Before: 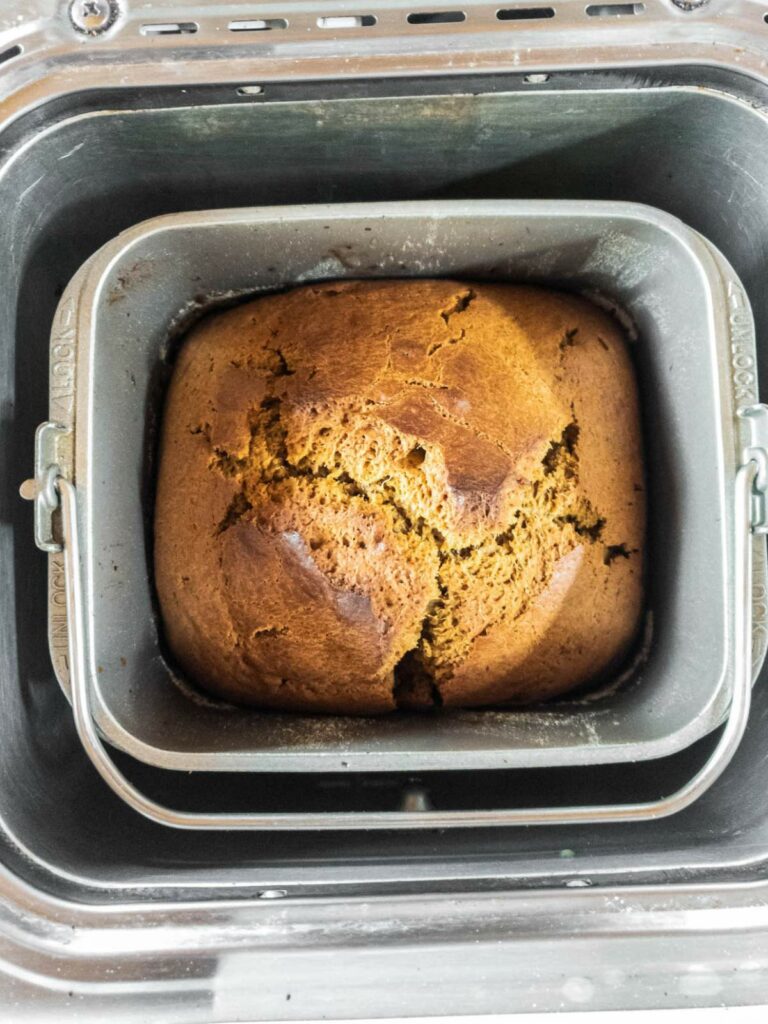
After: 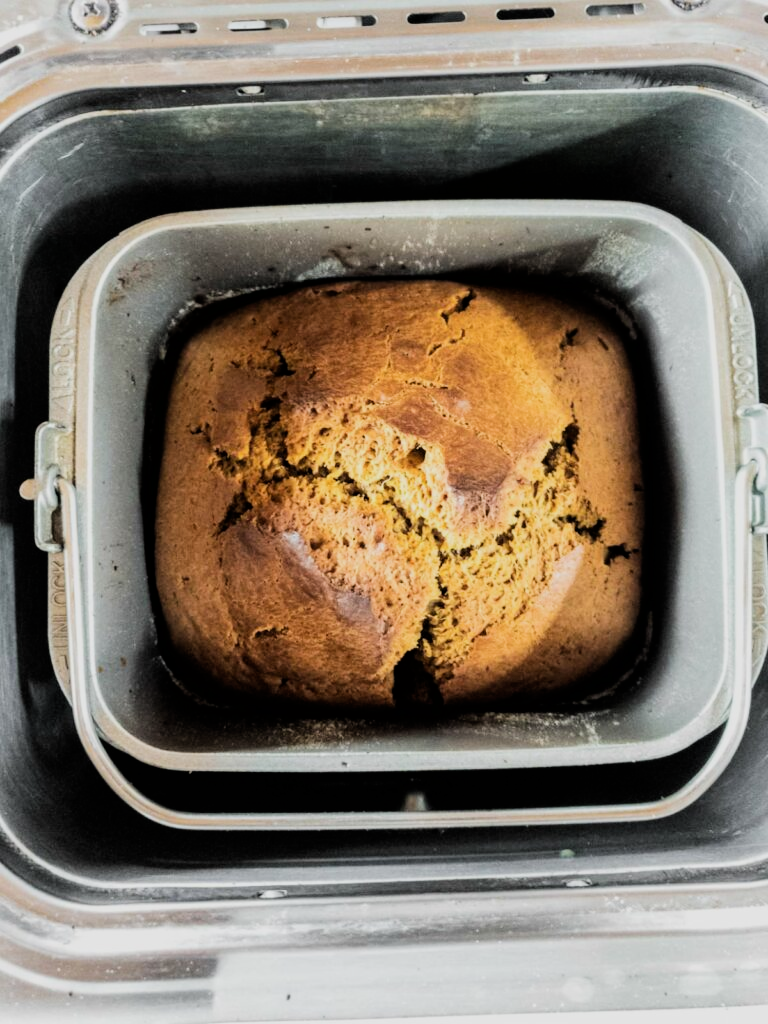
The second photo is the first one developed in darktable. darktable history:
exposure: compensate highlight preservation false
filmic rgb: black relative exposure -5.04 EV, white relative exposure 3.98 EV, hardness 2.88, contrast 1.299, highlights saturation mix -8.74%
